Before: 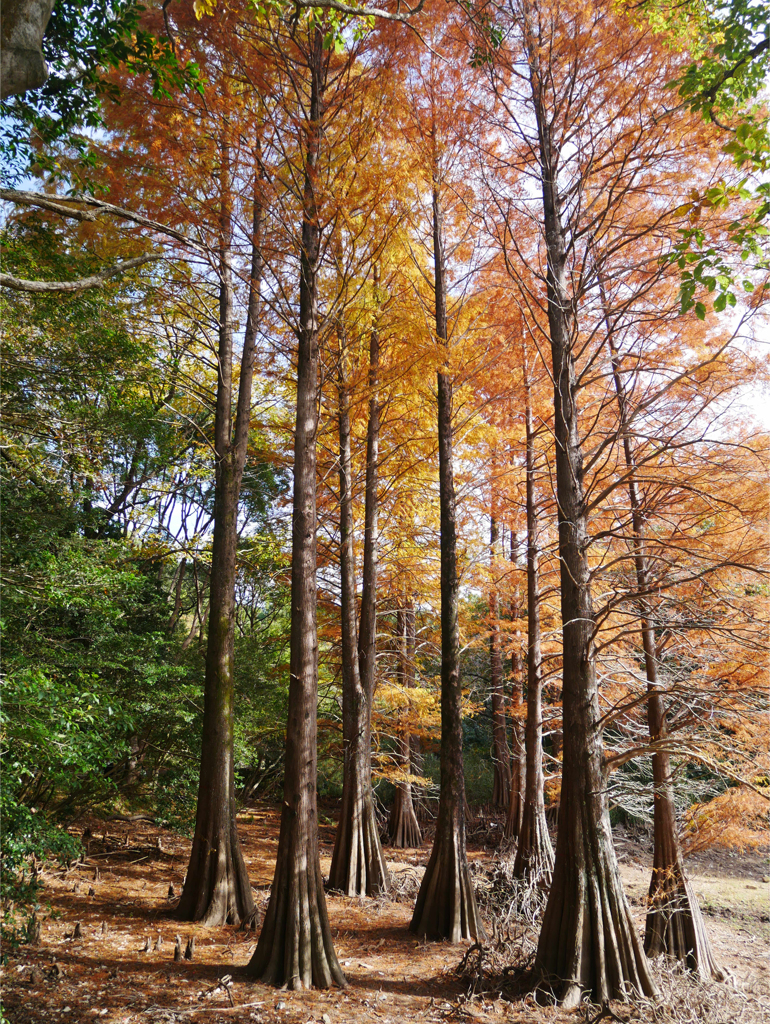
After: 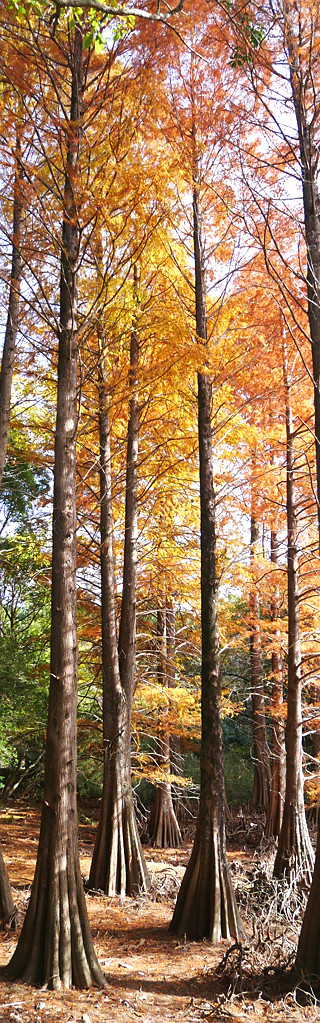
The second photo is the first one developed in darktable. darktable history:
exposure: black level correction 0, exposure 0.5 EV, compensate highlight preservation false
sharpen: radius 1, threshold 1
crop: left 31.229%, right 27.105%
shadows and highlights: shadows 20.91, highlights -35.45, soften with gaussian
